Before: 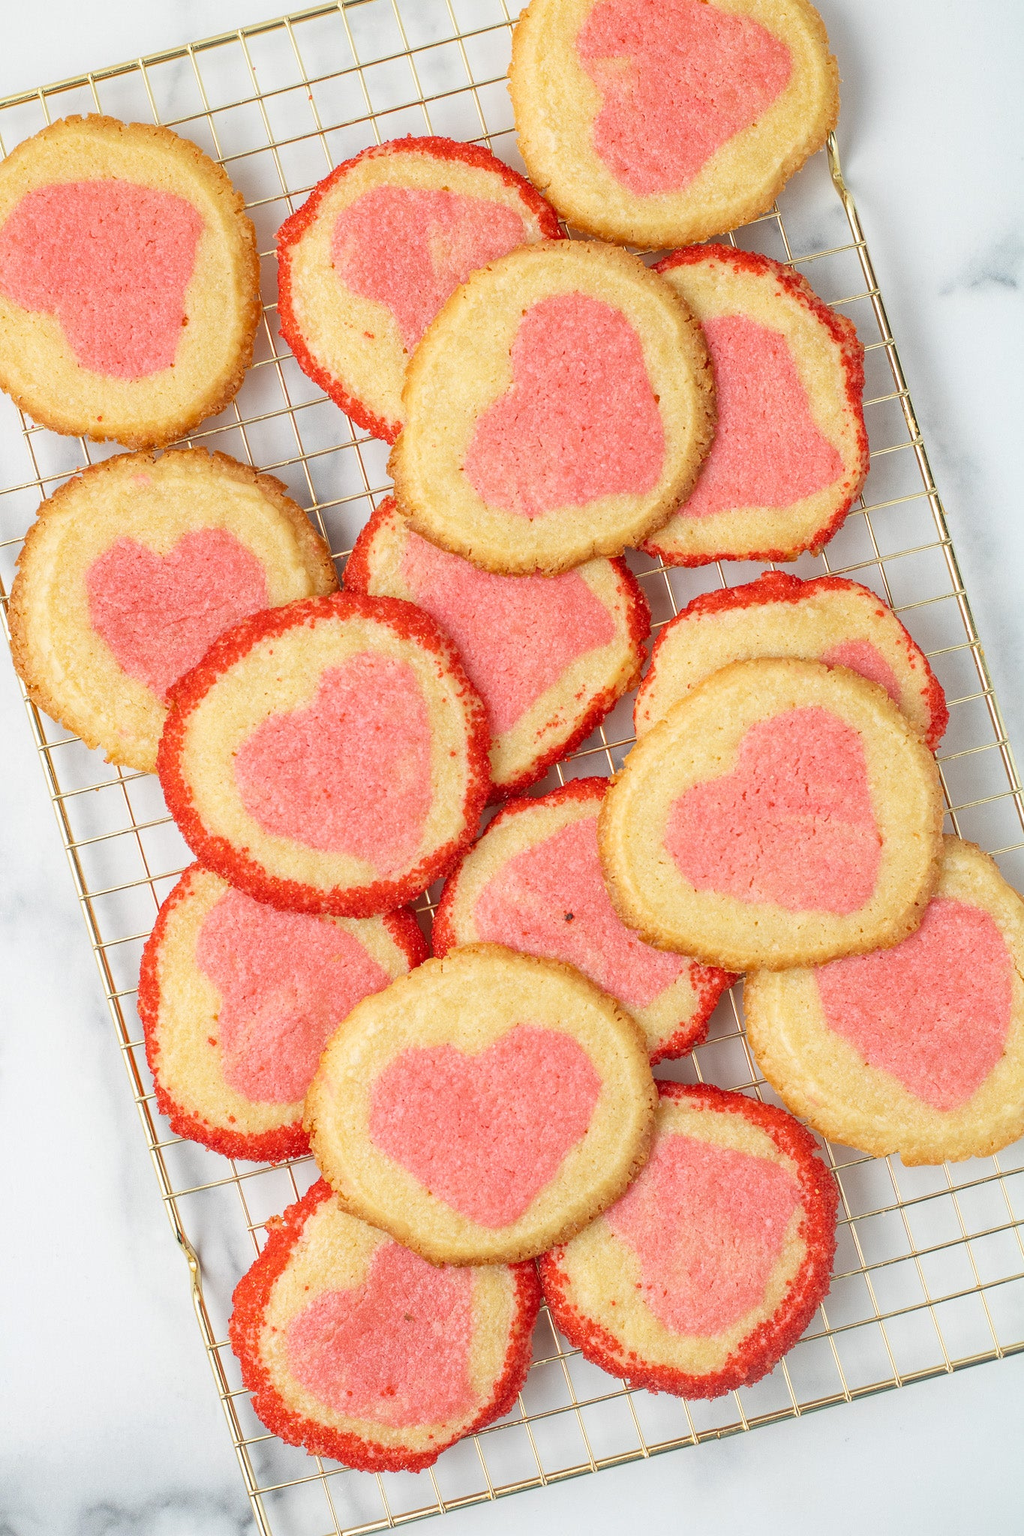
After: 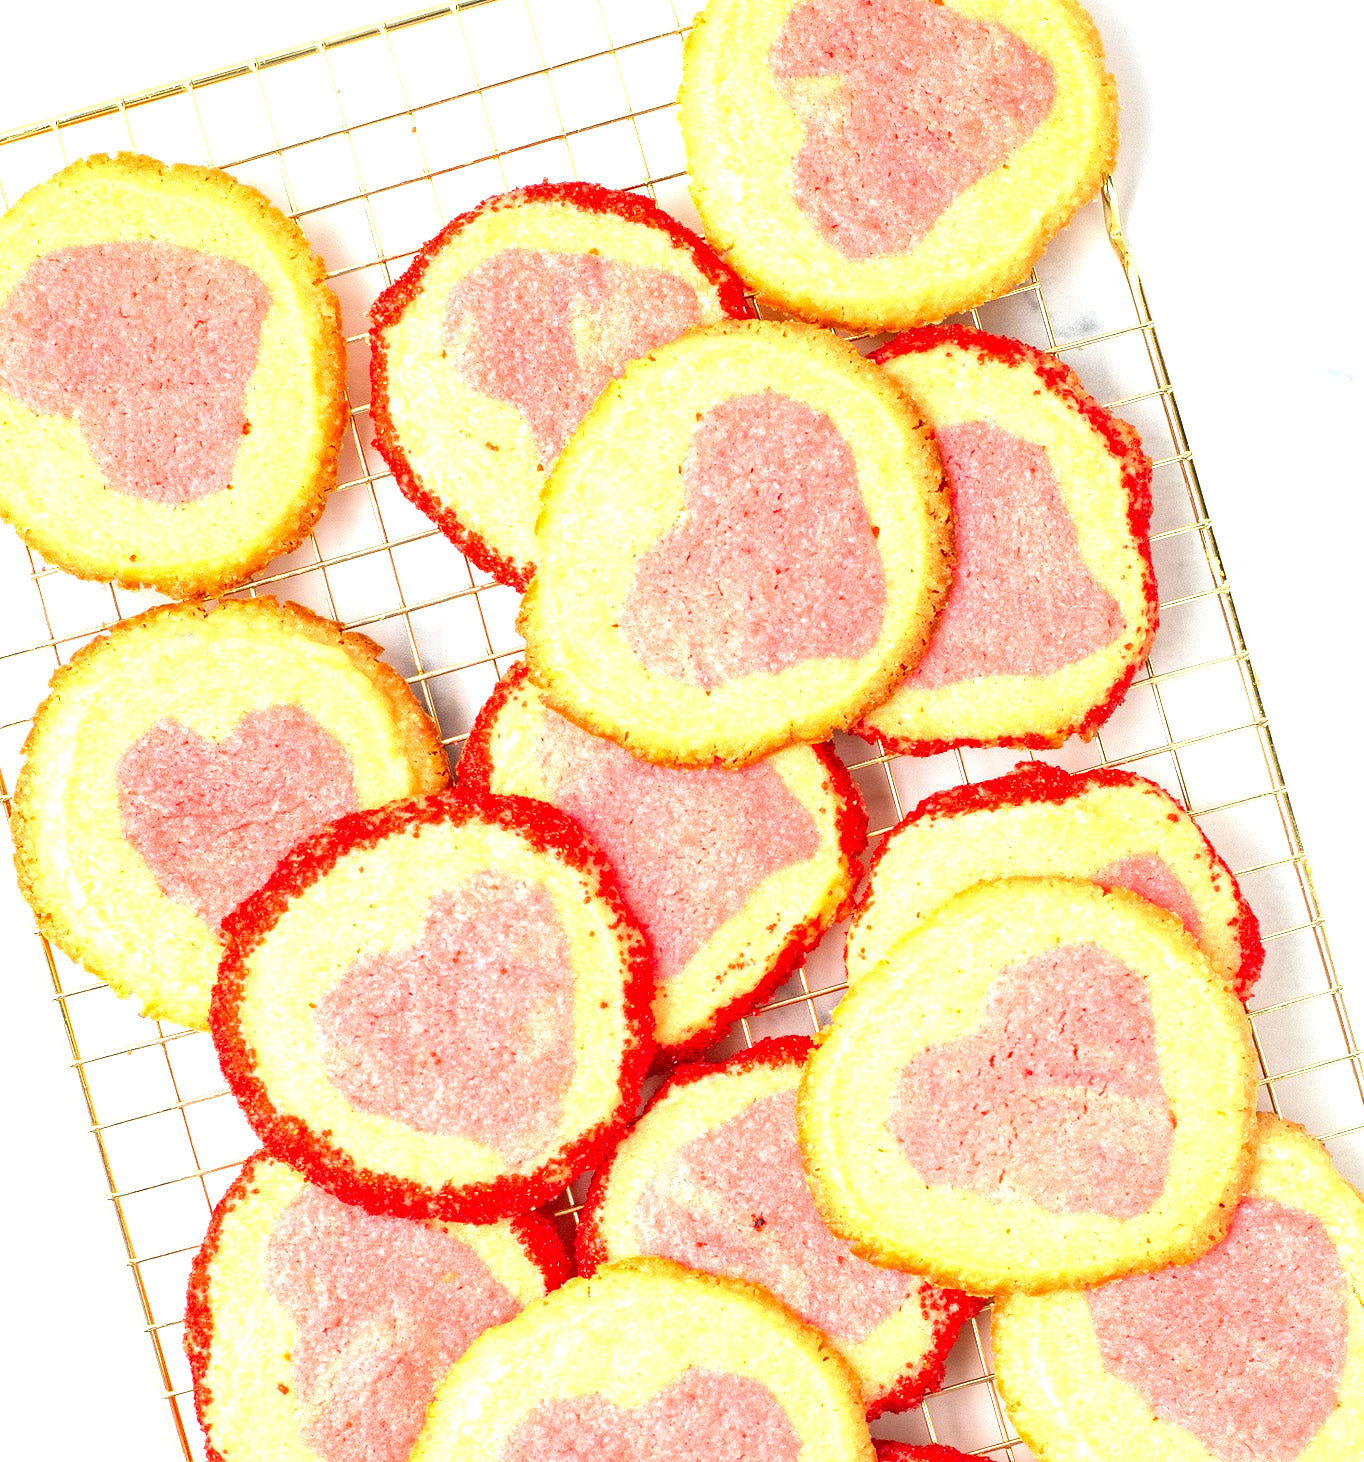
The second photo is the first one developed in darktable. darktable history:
exposure: exposure 1.16 EV, compensate exposure bias true, compensate highlight preservation false
contrast brightness saturation: contrast 0.12, brightness -0.12, saturation 0.2
crop: bottom 28.576%
